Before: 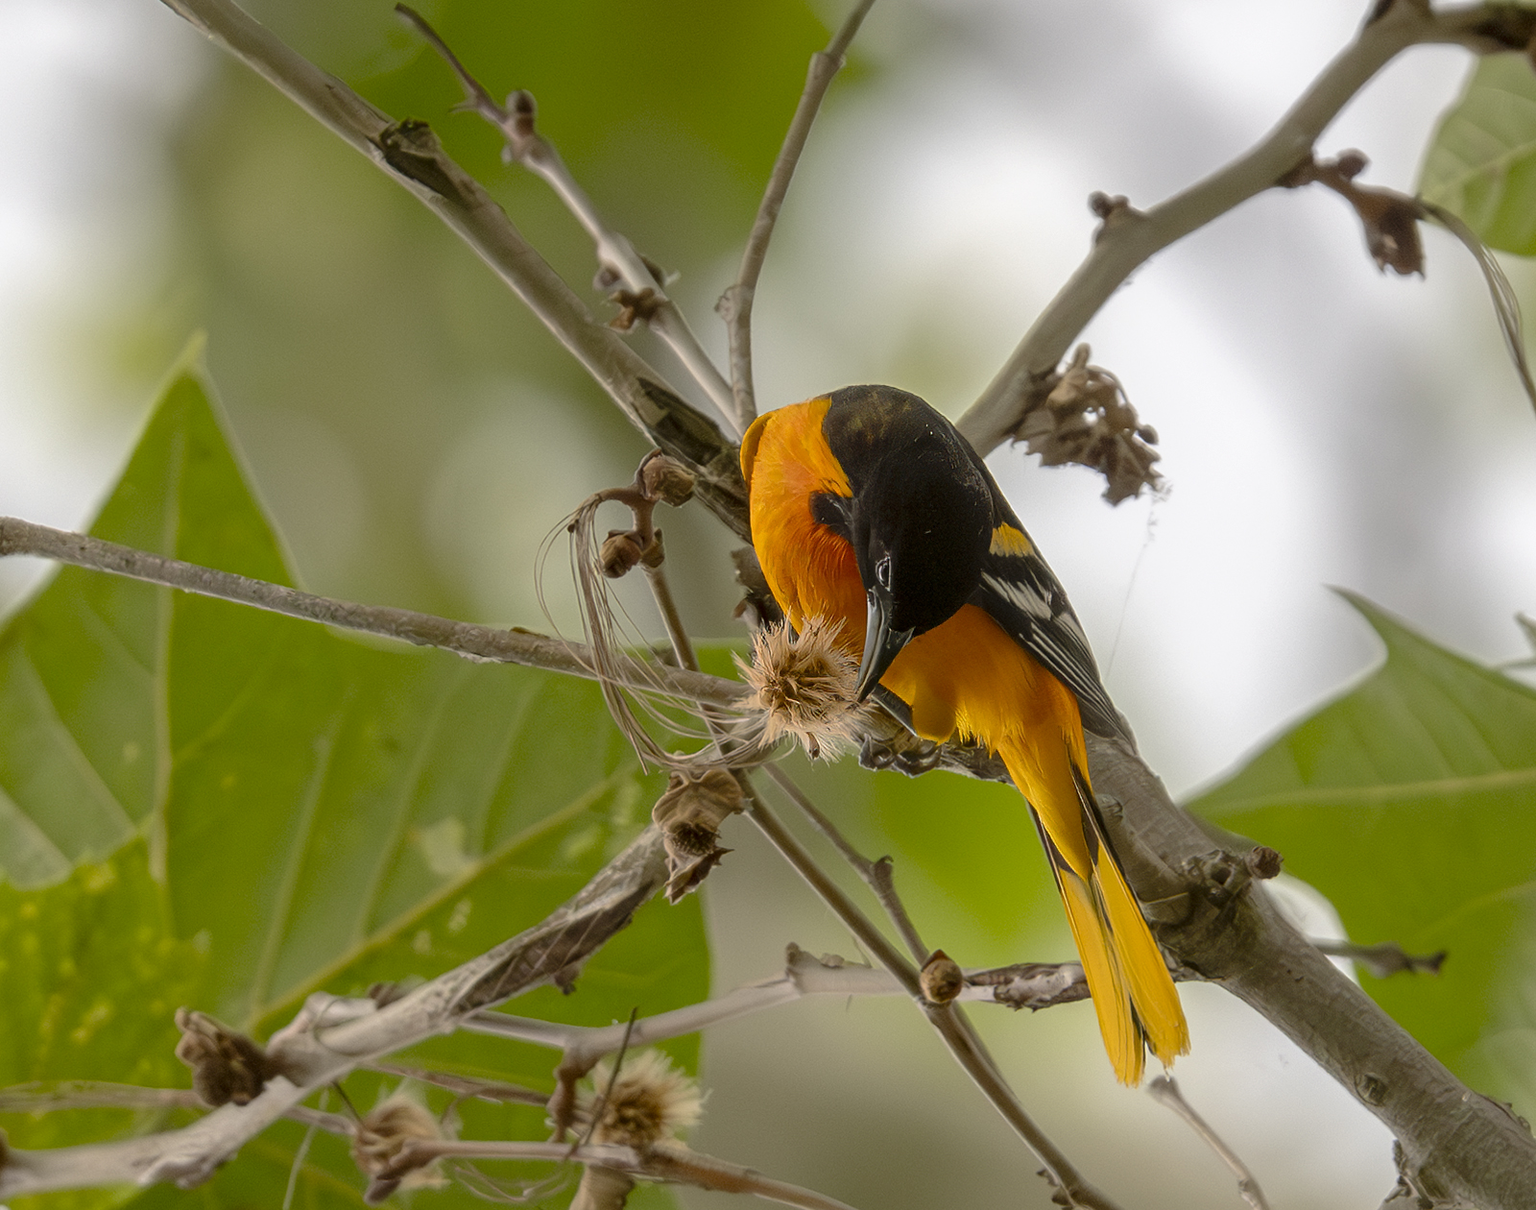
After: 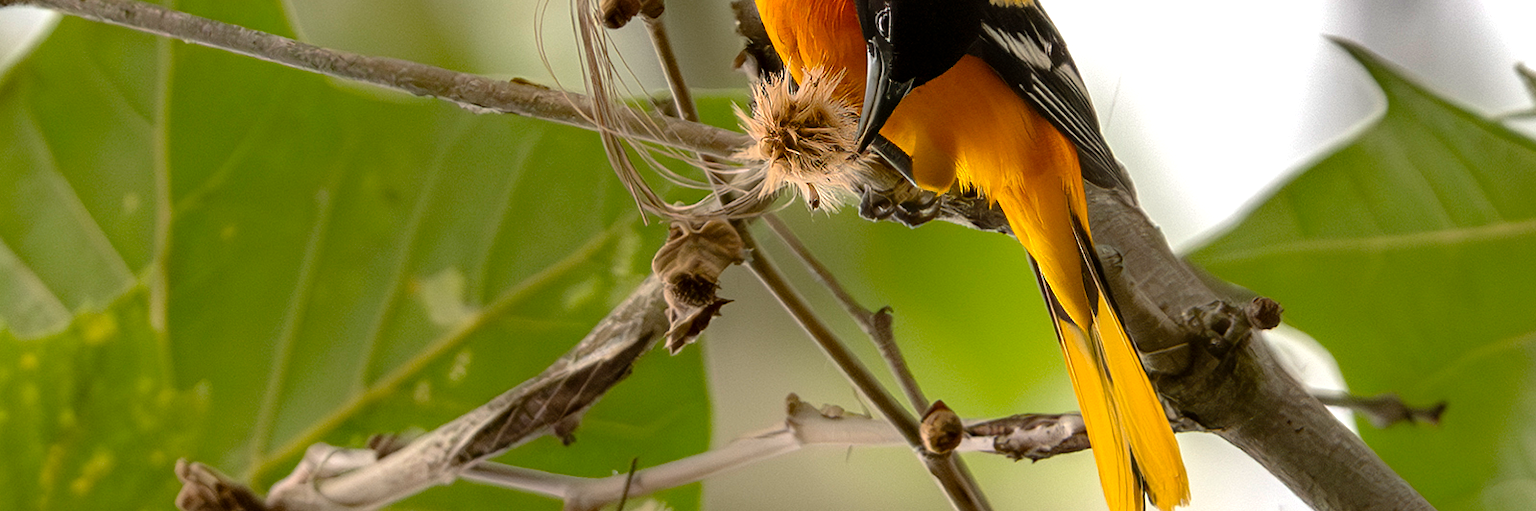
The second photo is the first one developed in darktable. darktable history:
crop: top 45.464%, bottom 12.208%
tone equalizer: -8 EV -0.76 EV, -7 EV -0.731 EV, -6 EV -0.61 EV, -5 EV -0.425 EV, -3 EV 0.369 EV, -2 EV 0.6 EV, -1 EV 0.676 EV, +0 EV 0.771 EV, smoothing diameter 2.17%, edges refinement/feathering 21.14, mask exposure compensation -1.57 EV, filter diffusion 5
shadows and highlights: low approximation 0.01, soften with gaussian
haze removal: compatibility mode true, adaptive false
